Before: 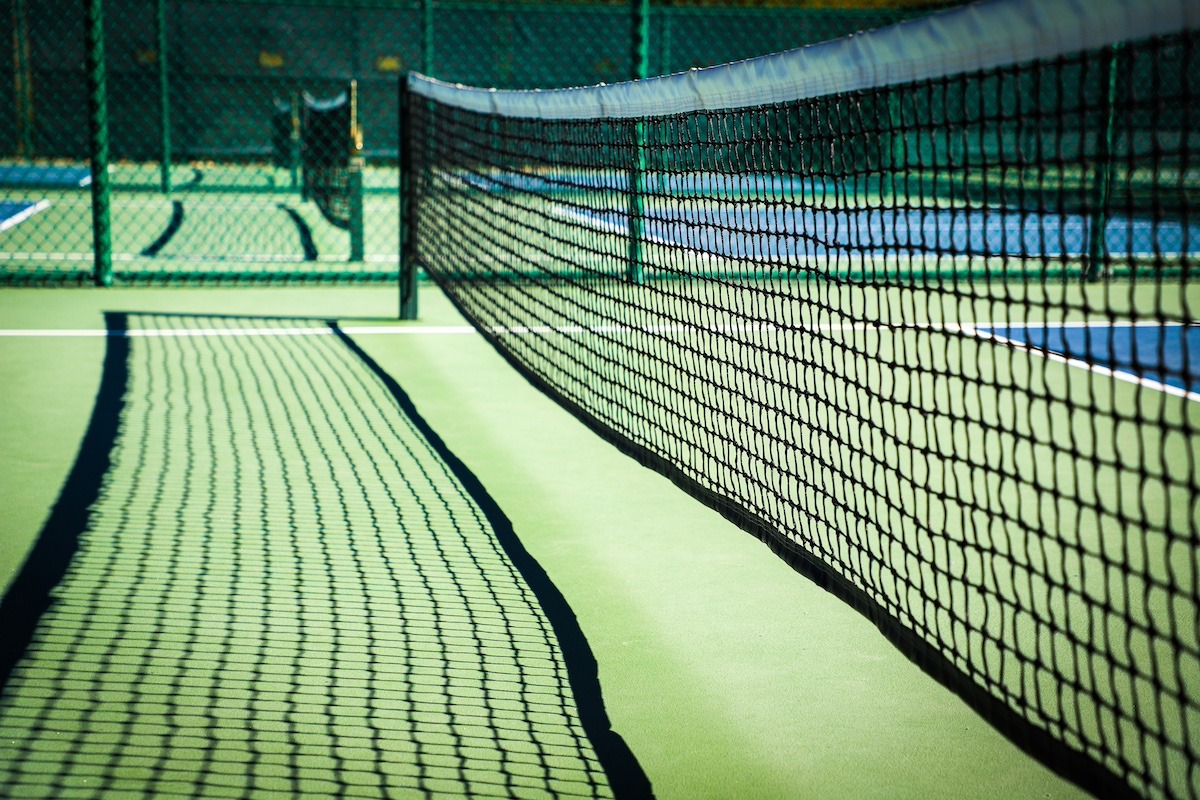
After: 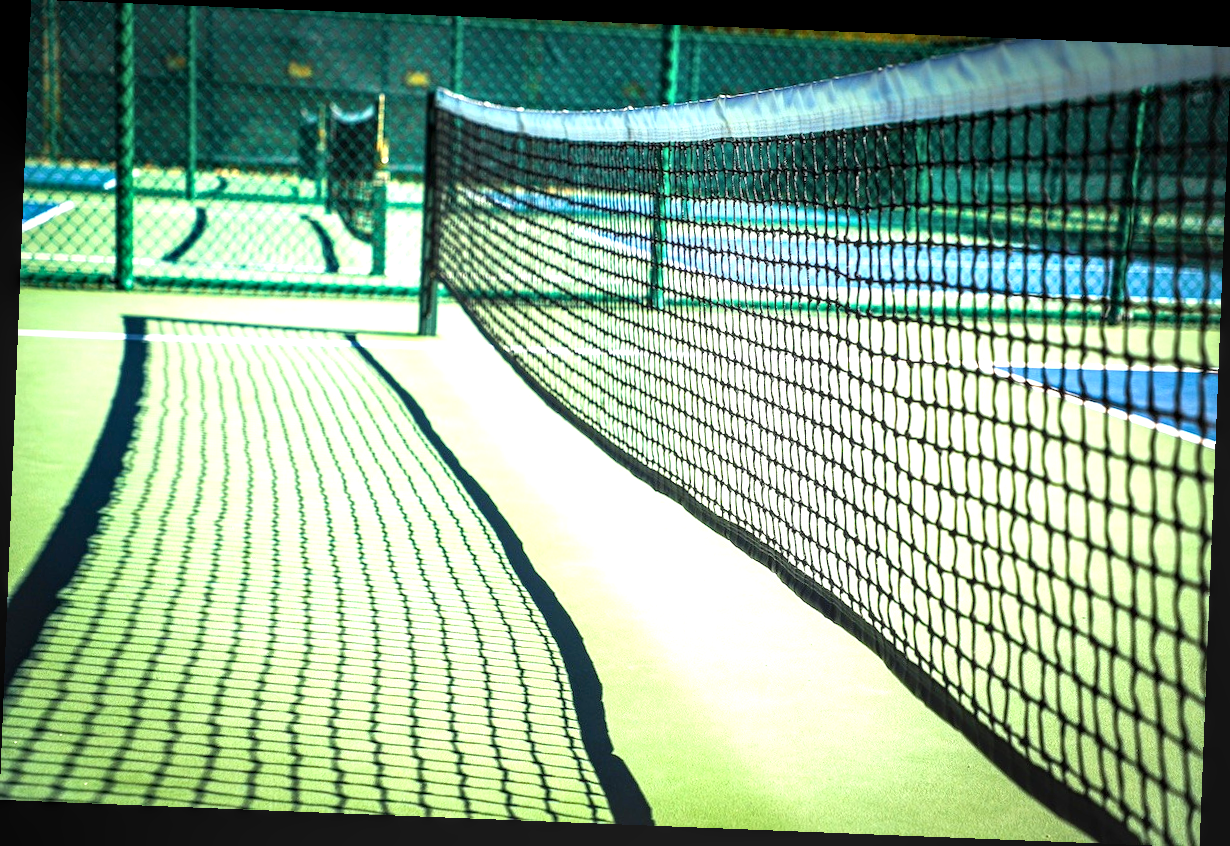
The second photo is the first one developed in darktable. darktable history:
exposure: black level correction 0.001, exposure 1.129 EV, compensate exposure bias true, compensate highlight preservation false
local contrast: on, module defaults
rotate and perspective: rotation 2.27°, automatic cropping off
